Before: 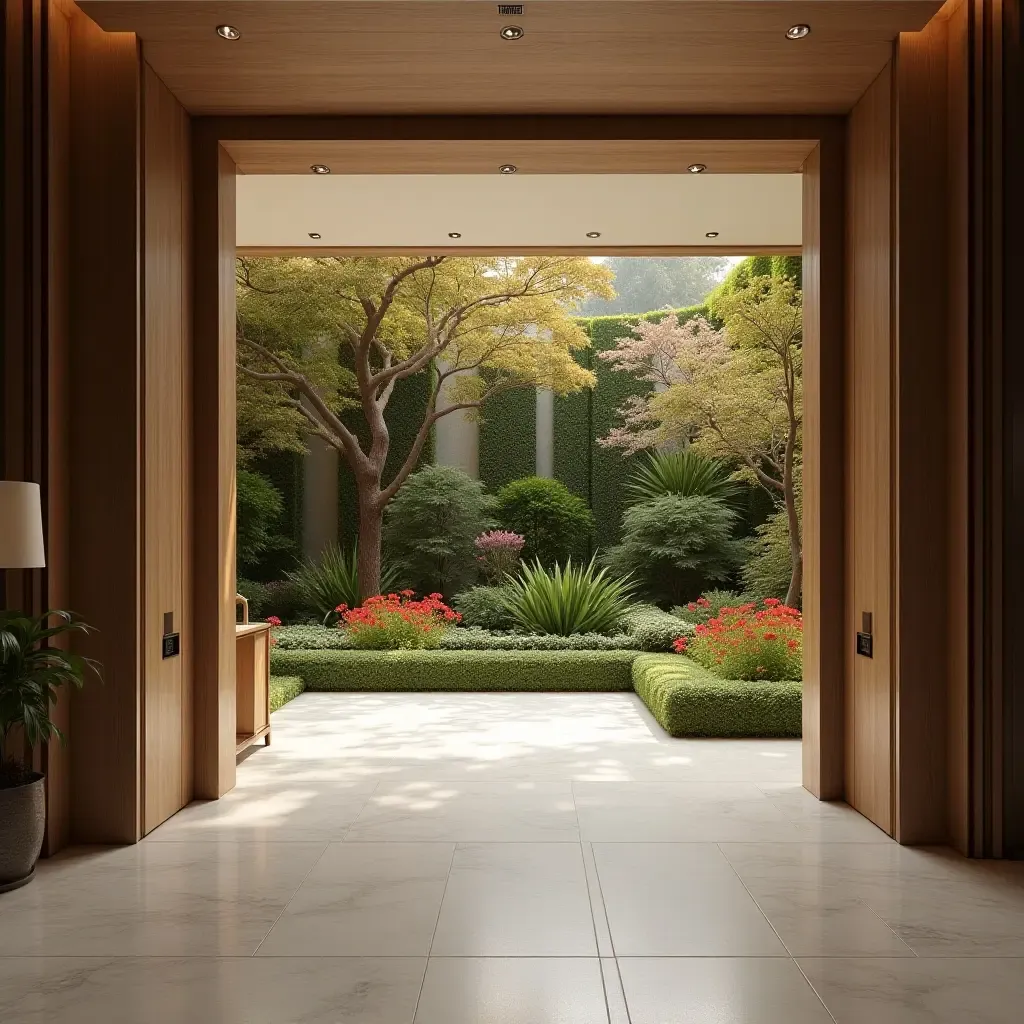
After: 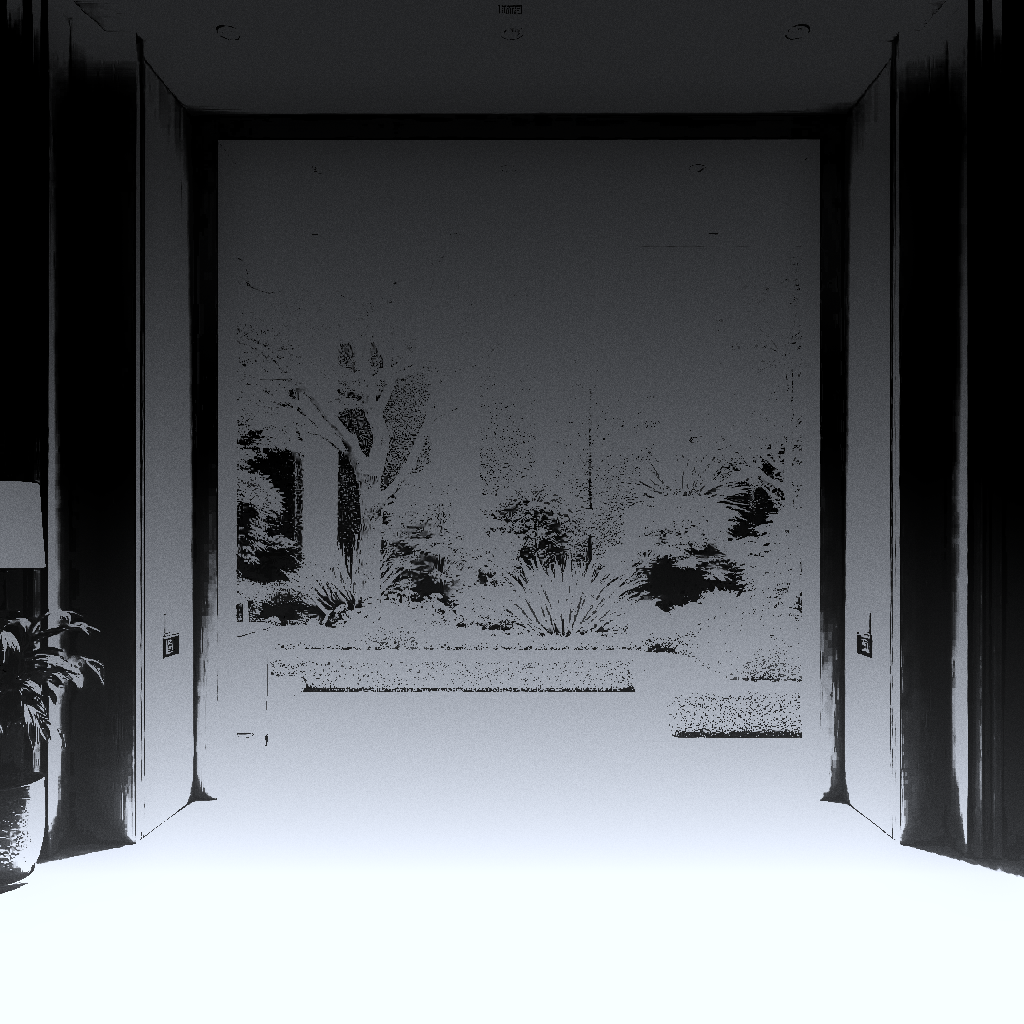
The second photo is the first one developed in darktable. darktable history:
monochrome: a 1.94, b -0.638
color correction "1": highlights a* -0.772, highlights b* -8.92
graduated density: density -3.9 EV
grain: on, module defaults
exposure: black level correction 0.1, exposure 3 EV
levels: mode automatic, black 8.58%, gray 59.42%, levels [0, 0.445, 1]
tone curve: color space Lab, linked channels
white balance: red 8, blue 8
highlight reconstruction: method clip highlights, clipping threshold 0
contrast brightness saturation: contrast -0.99, brightness -0.17, saturation 0.75 | blend: blend mode normal, opacity 100%; mask: uniform (no mask)
